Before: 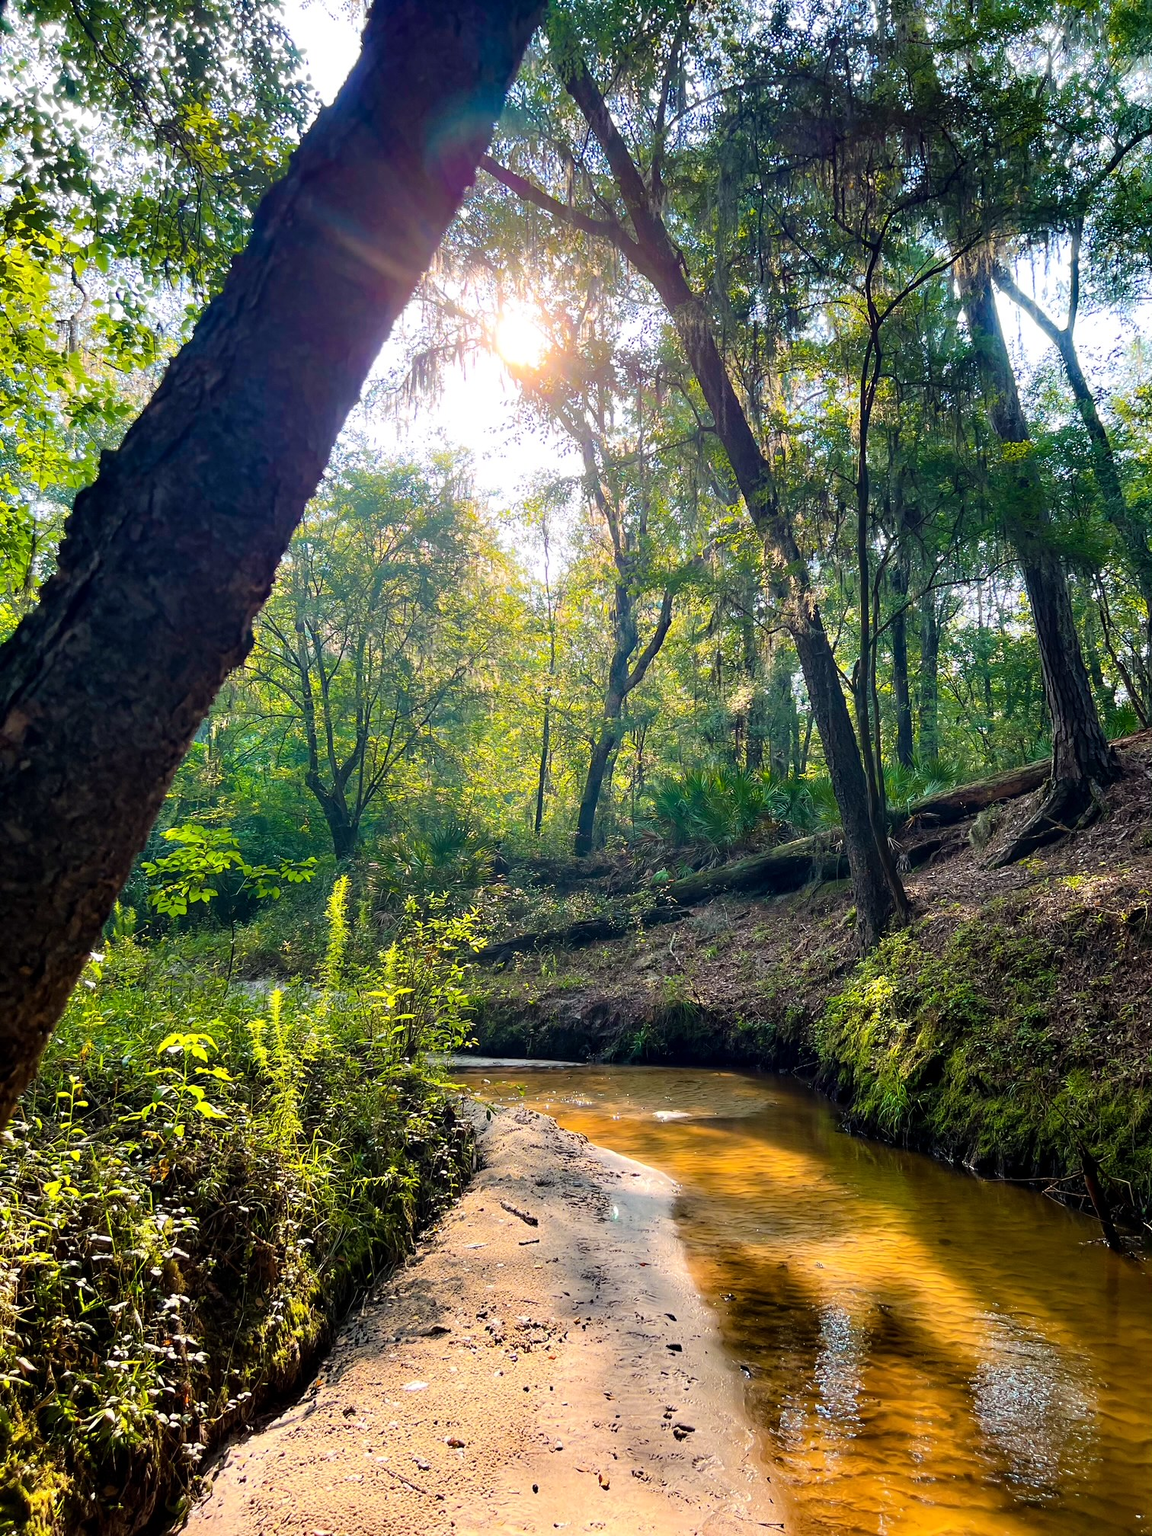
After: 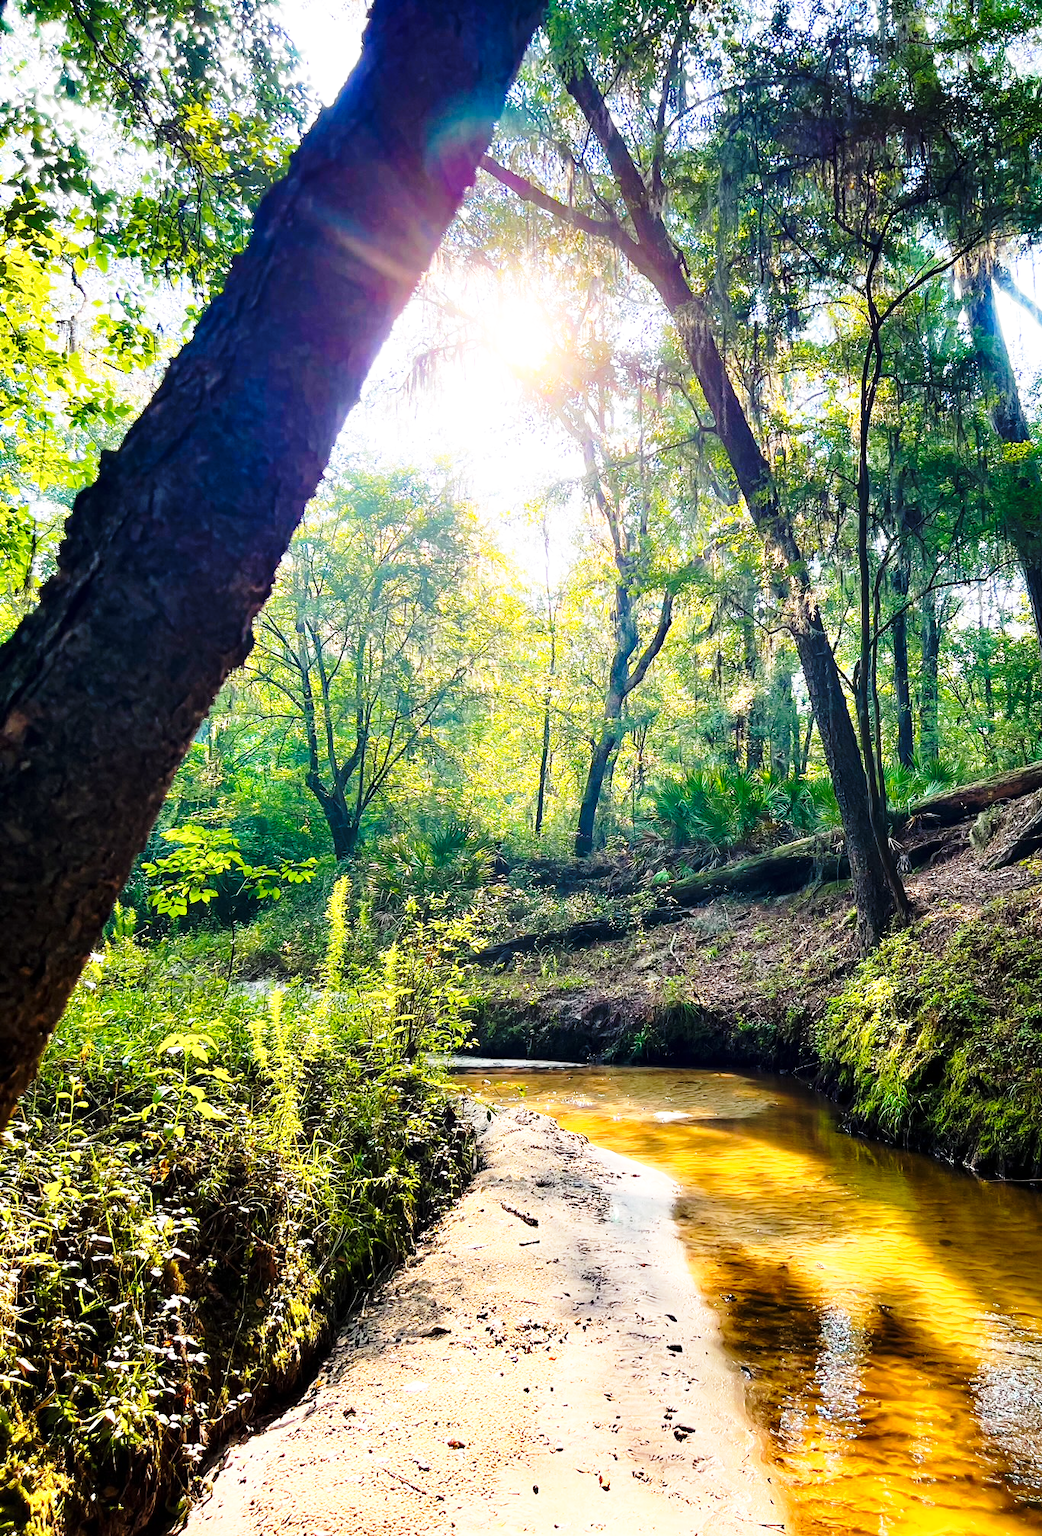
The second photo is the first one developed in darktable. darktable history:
base curve: curves: ch0 [(0, 0) (0.026, 0.03) (0.109, 0.232) (0.351, 0.748) (0.669, 0.968) (1, 1)], preserve colors none
crop: right 9.509%, bottom 0.031%
